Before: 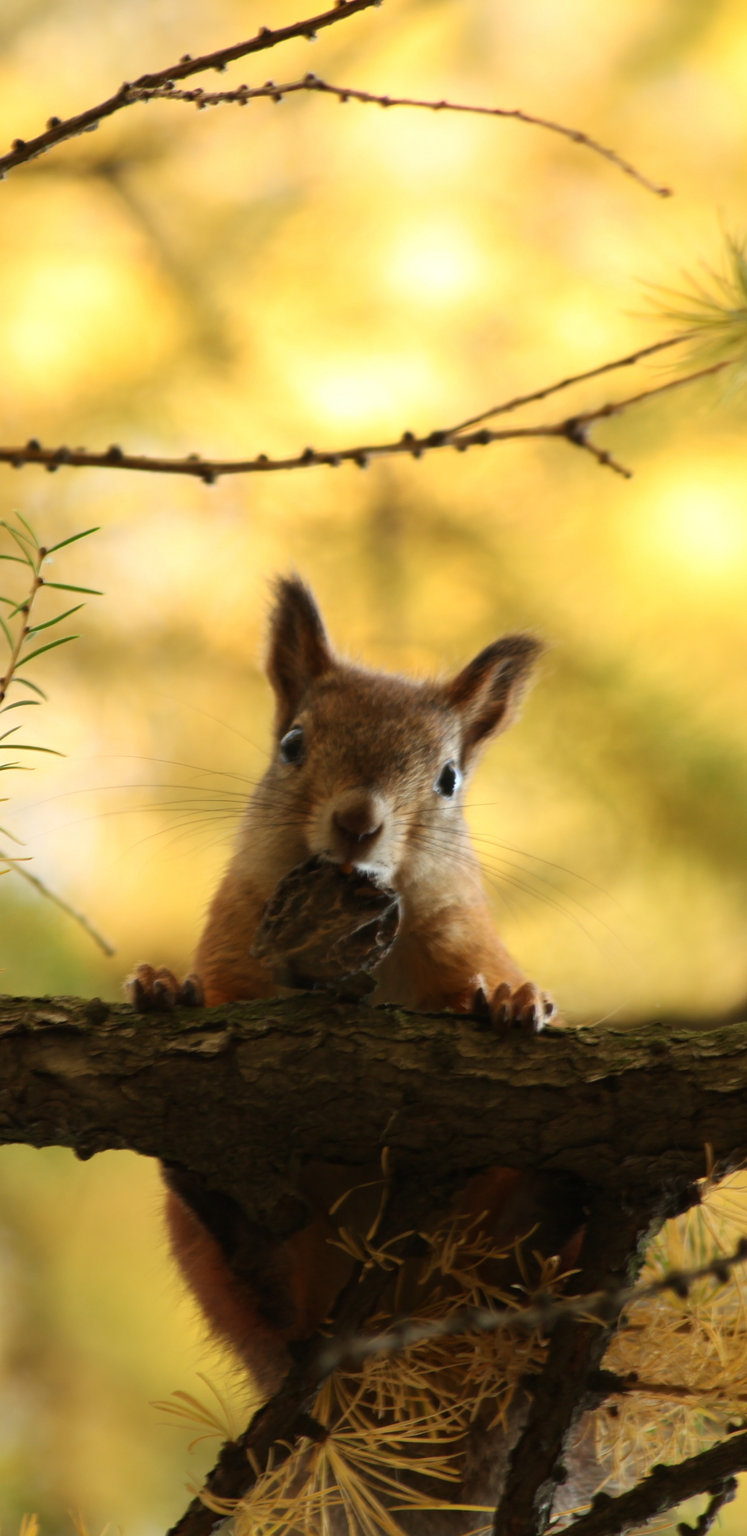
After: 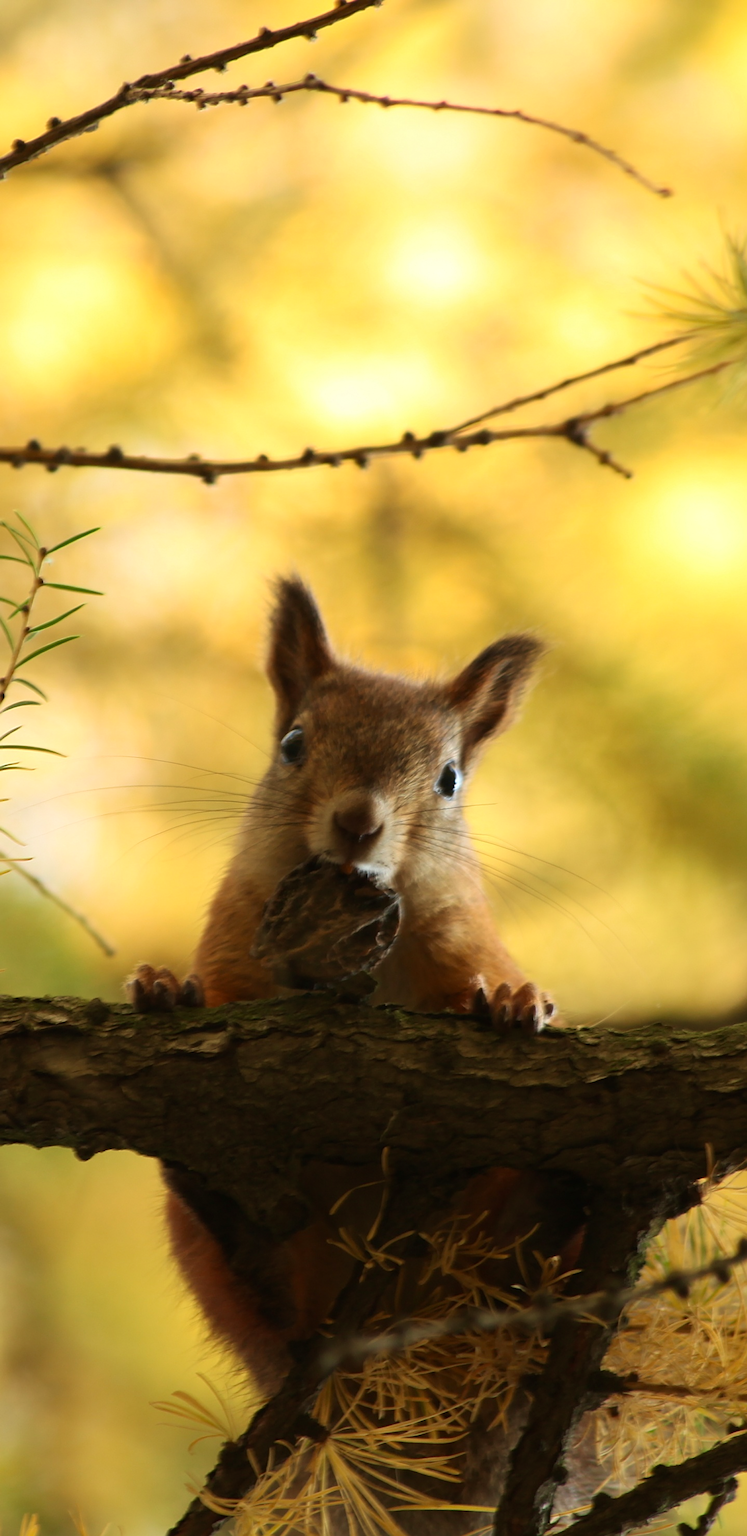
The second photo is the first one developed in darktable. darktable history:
sharpen: on, module defaults
velvia: on, module defaults
contrast brightness saturation: contrast 0.044, saturation 0.065
